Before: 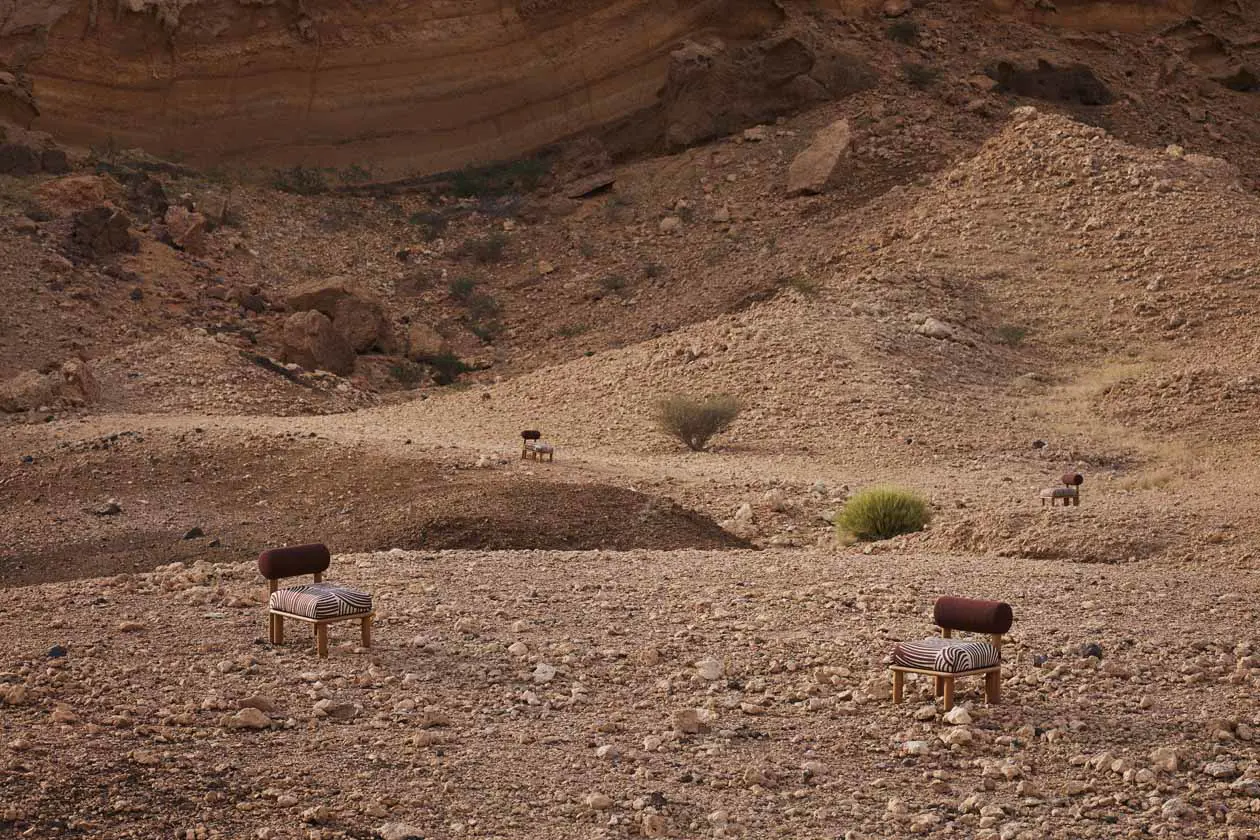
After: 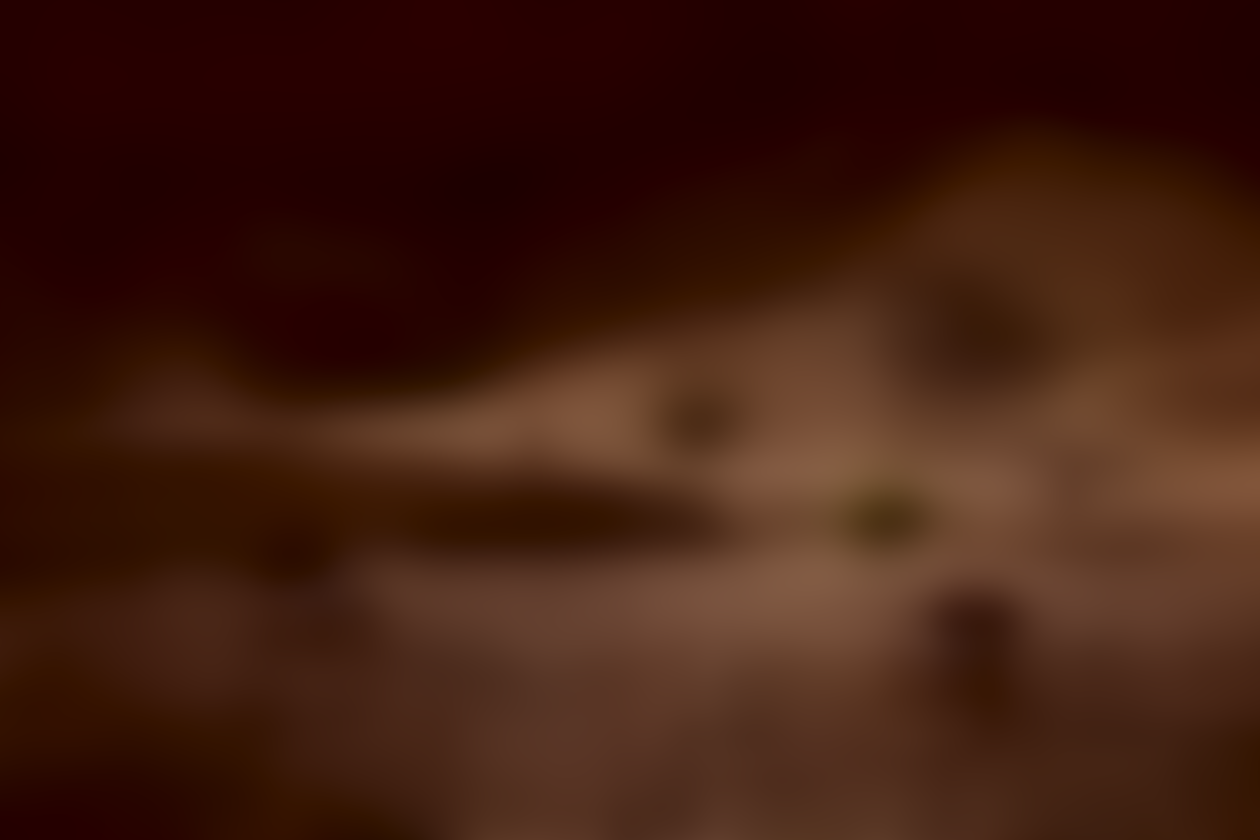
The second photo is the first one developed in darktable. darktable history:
sharpen: on, module defaults
lowpass: radius 31.92, contrast 1.72, brightness -0.98, saturation 0.94
